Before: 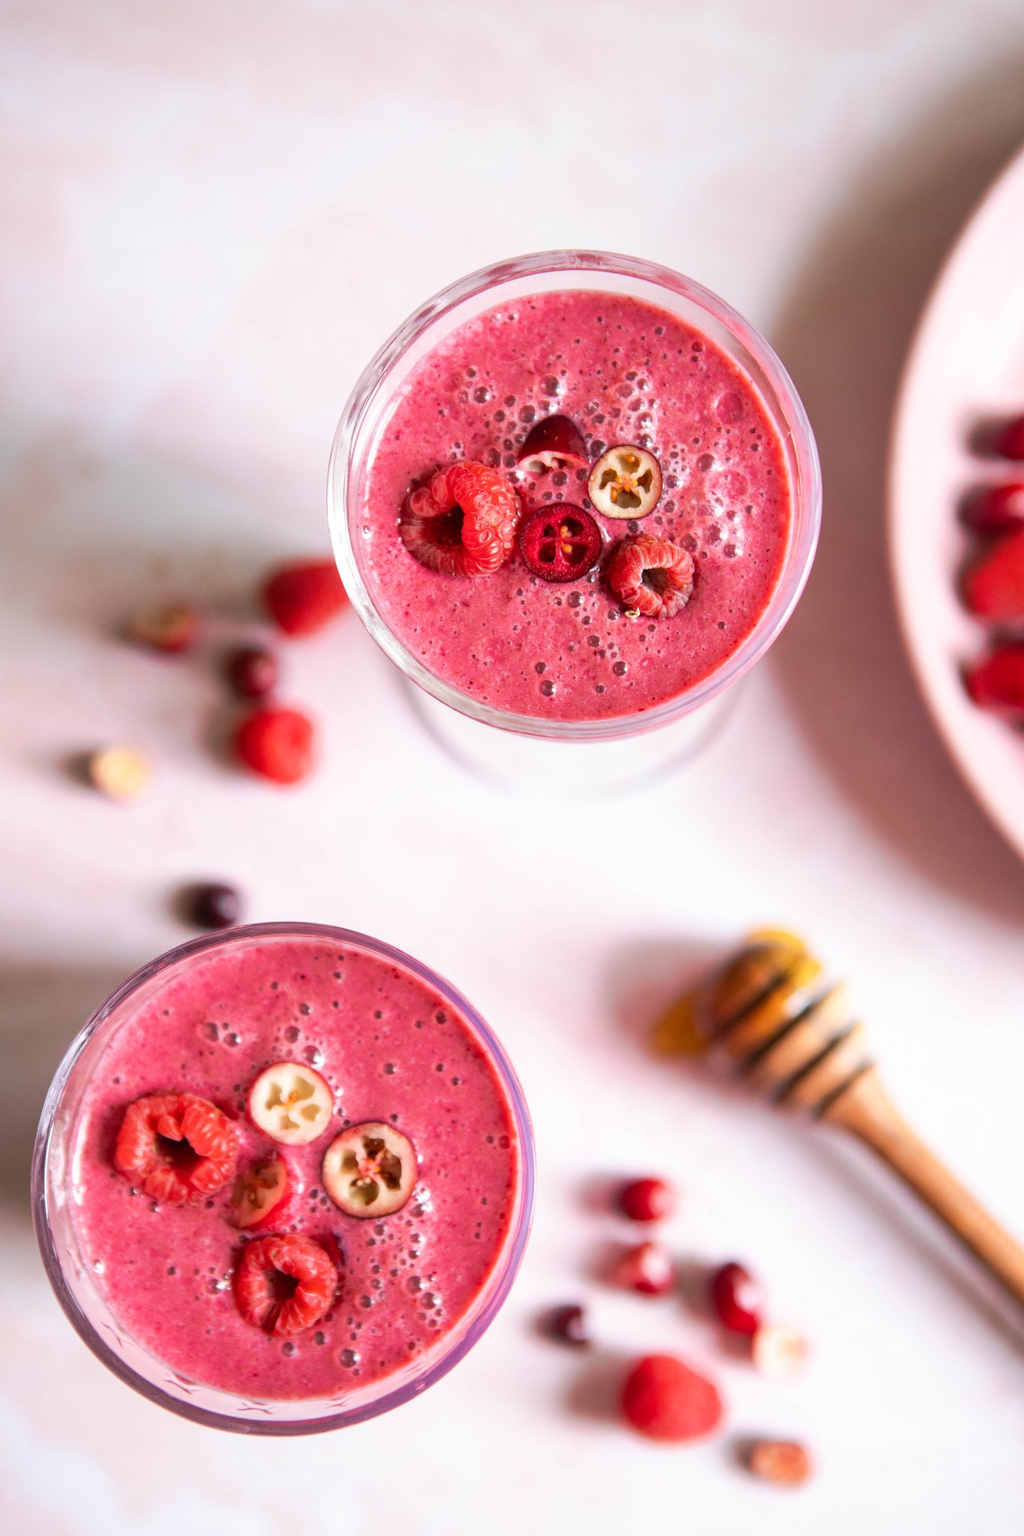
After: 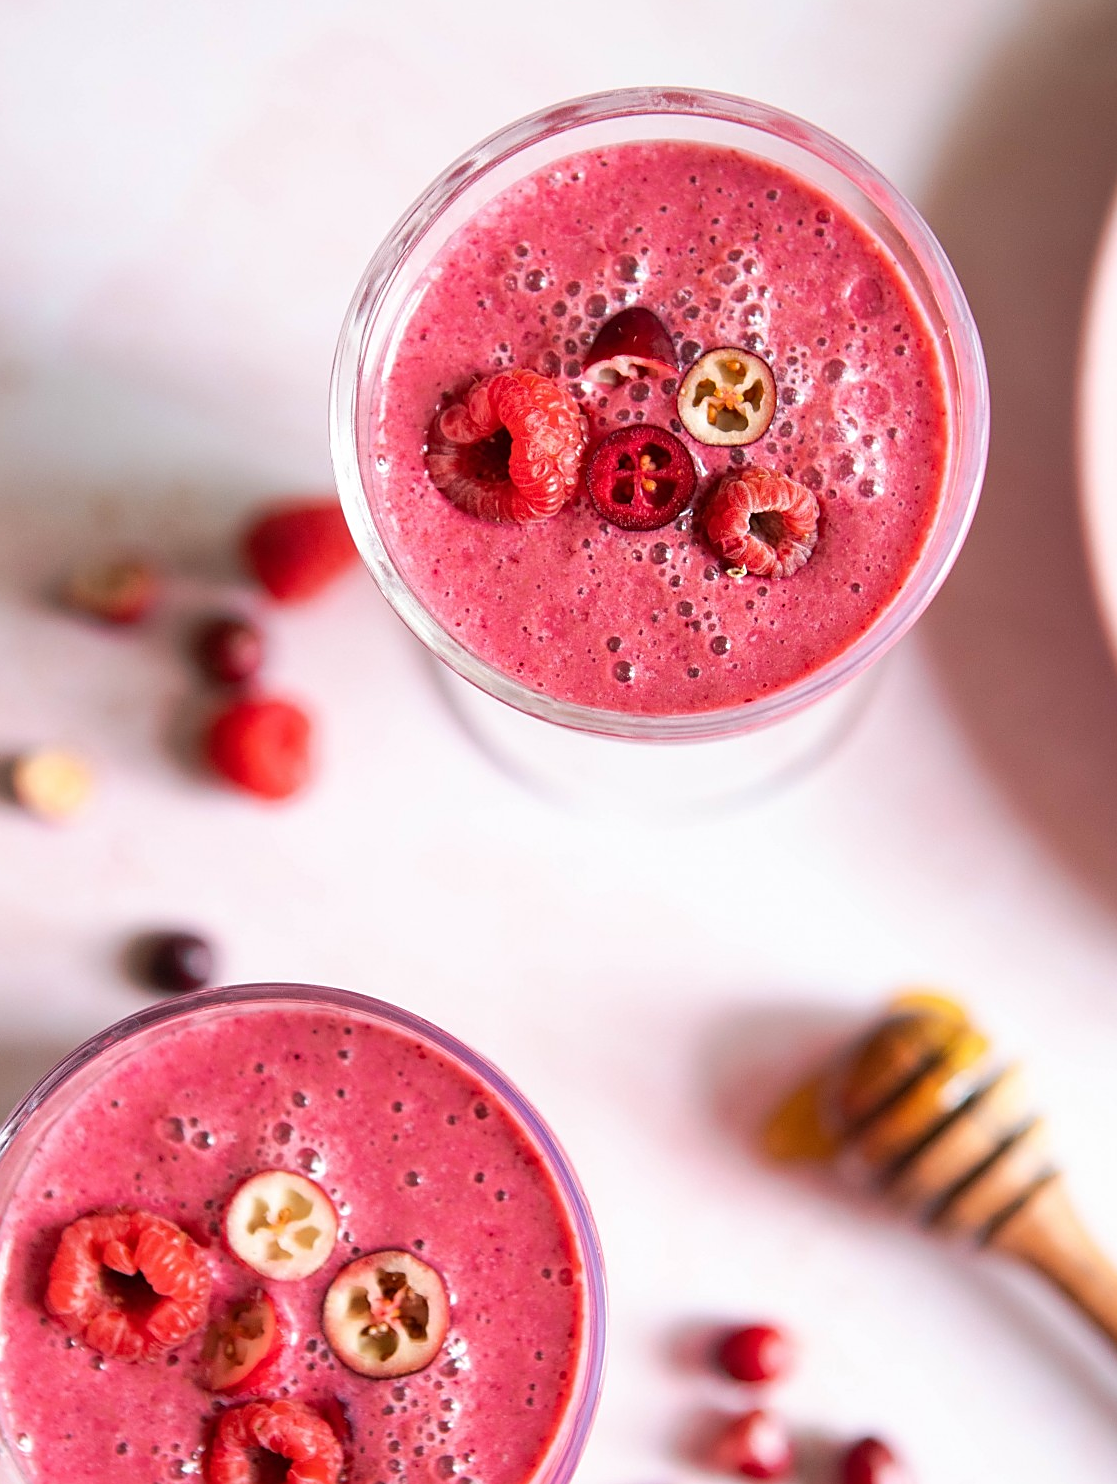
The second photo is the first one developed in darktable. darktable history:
crop: left 7.871%, top 12.038%, right 10.354%, bottom 15.475%
sharpen: on, module defaults
